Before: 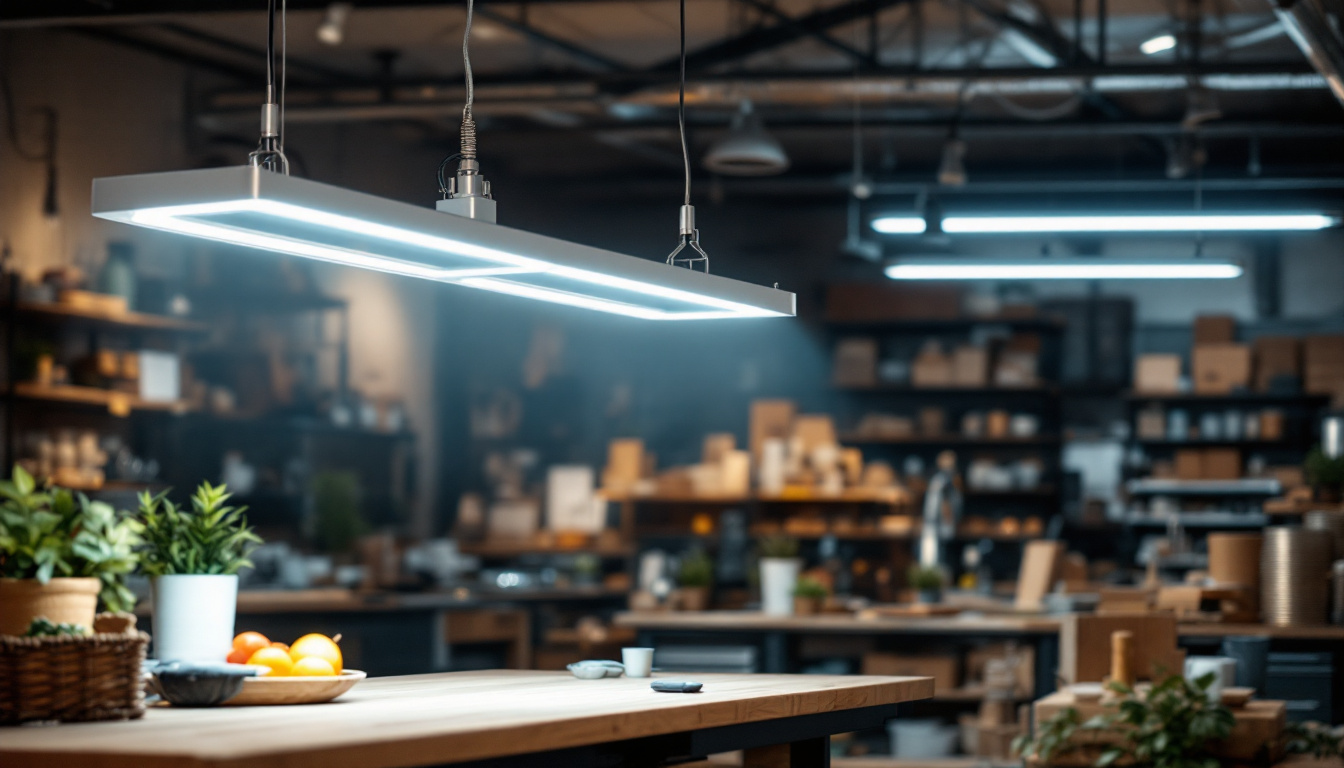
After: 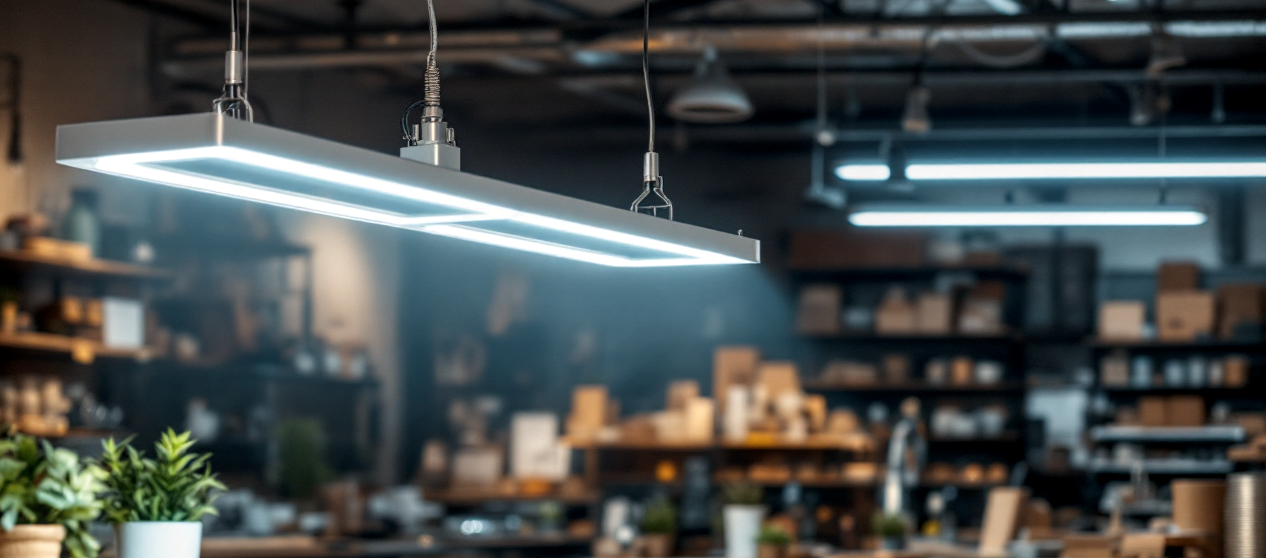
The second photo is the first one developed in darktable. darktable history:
crop: left 2.731%, top 7.006%, right 3.002%, bottom 20.289%
local contrast: on, module defaults
